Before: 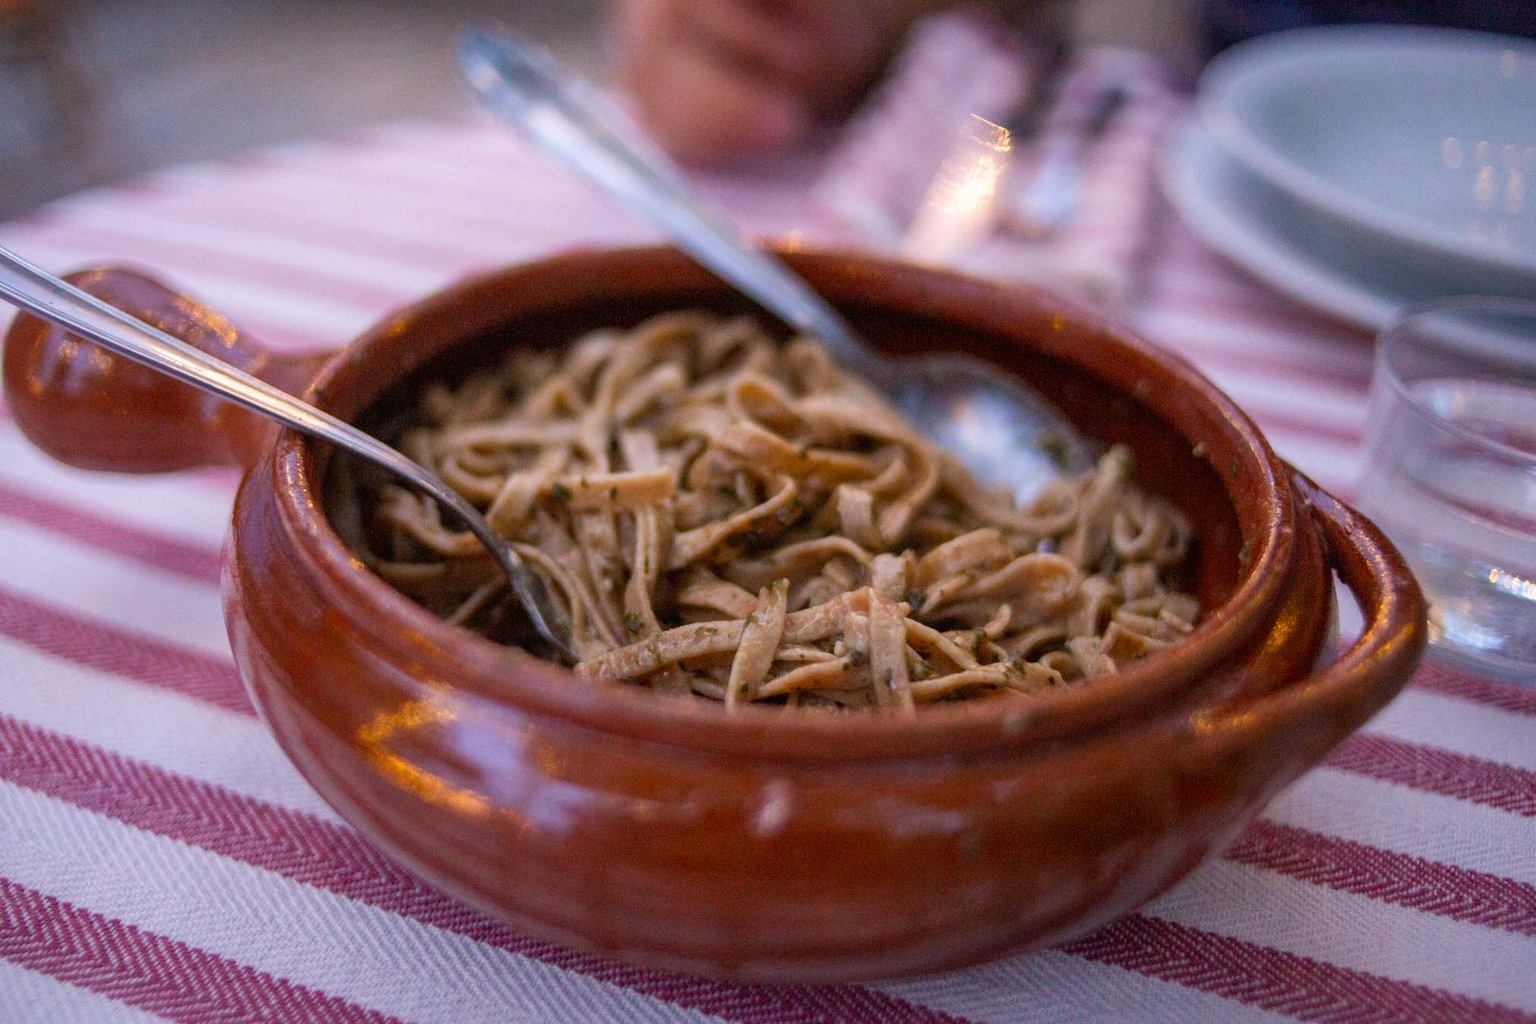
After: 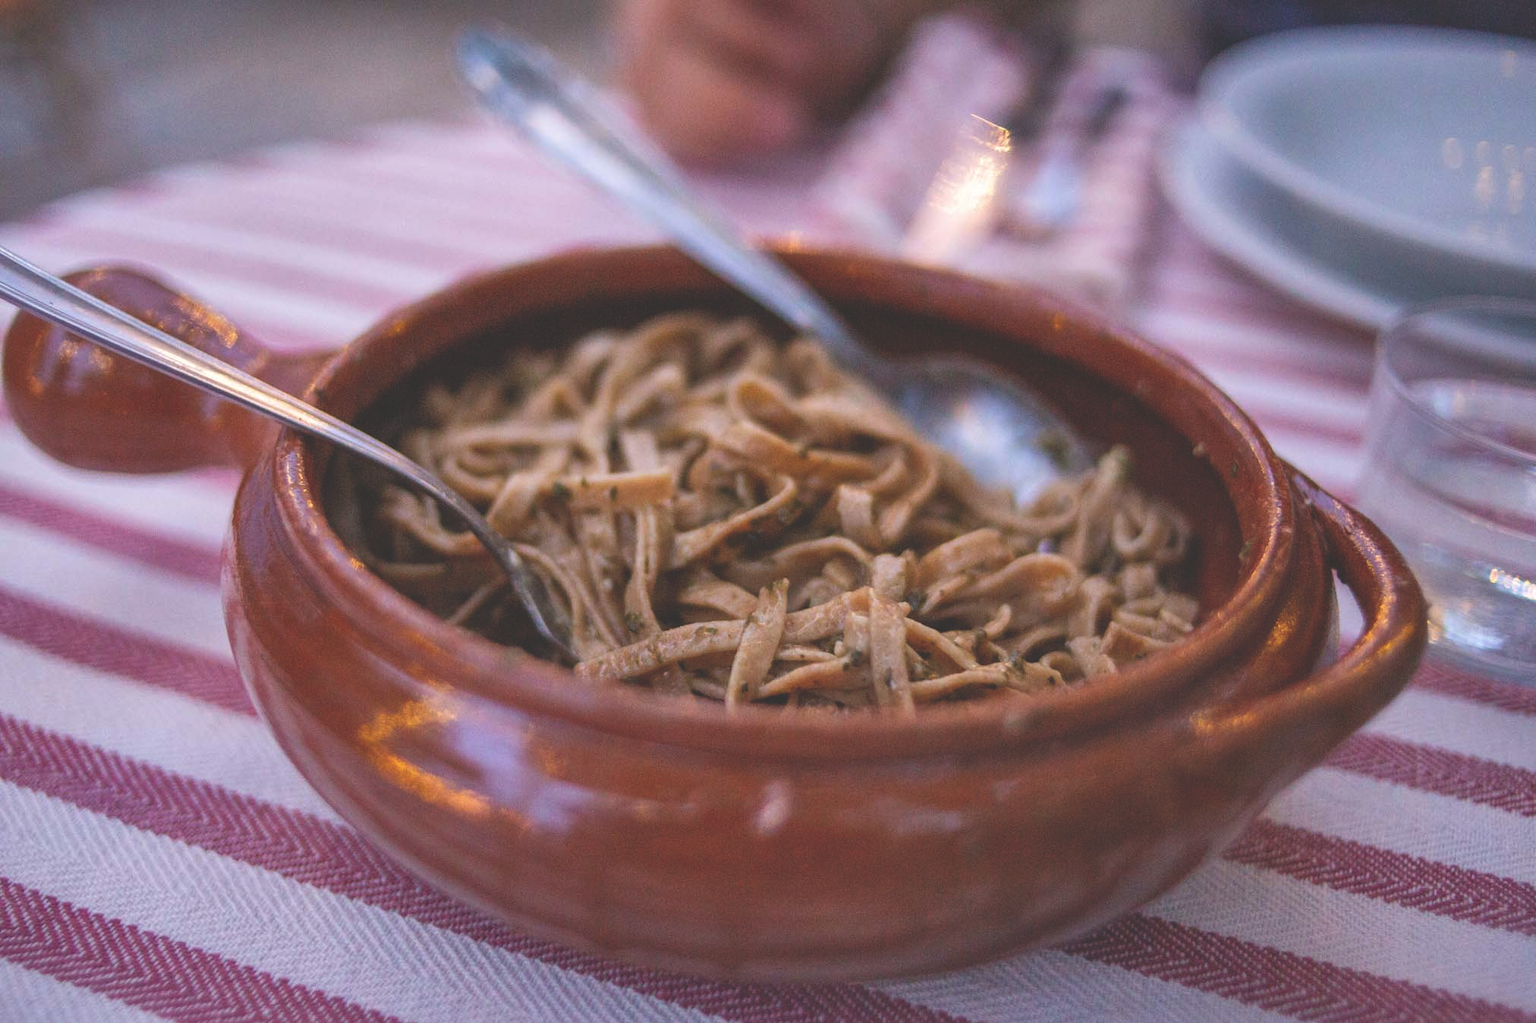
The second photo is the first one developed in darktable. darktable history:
shadows and highlights: radius 107.33, shadows 43.95, highlights -66.73, low approximation 0.01, soften with gaussian
exposure: black level correction -0.03, compensate highlight preservation false
